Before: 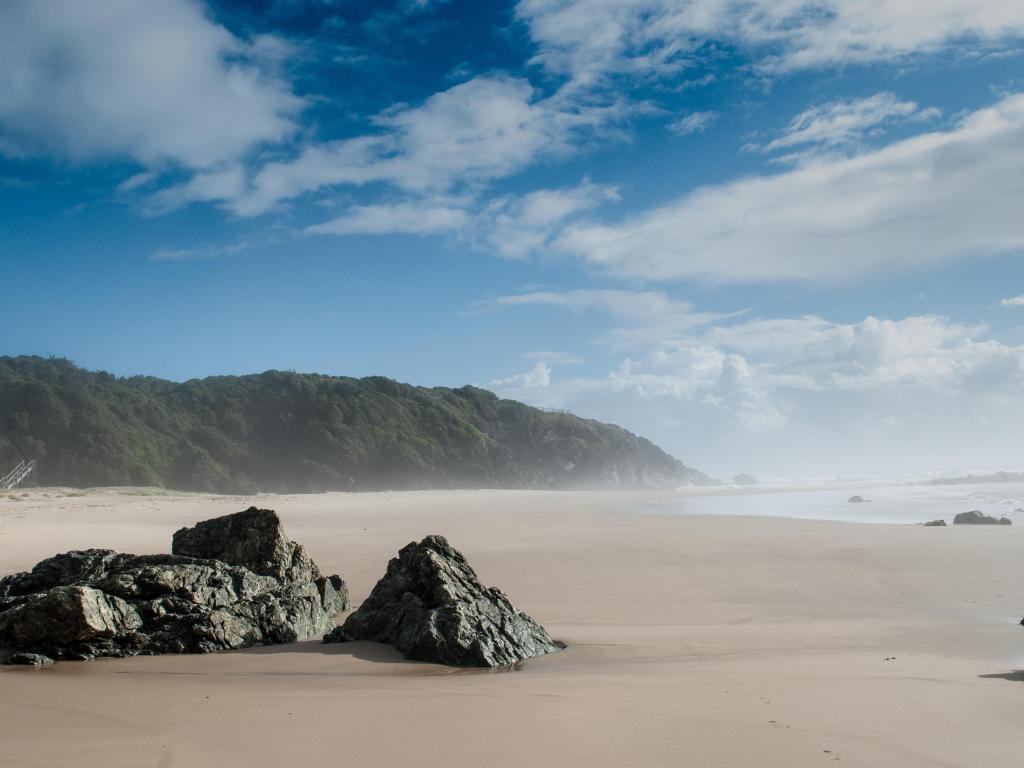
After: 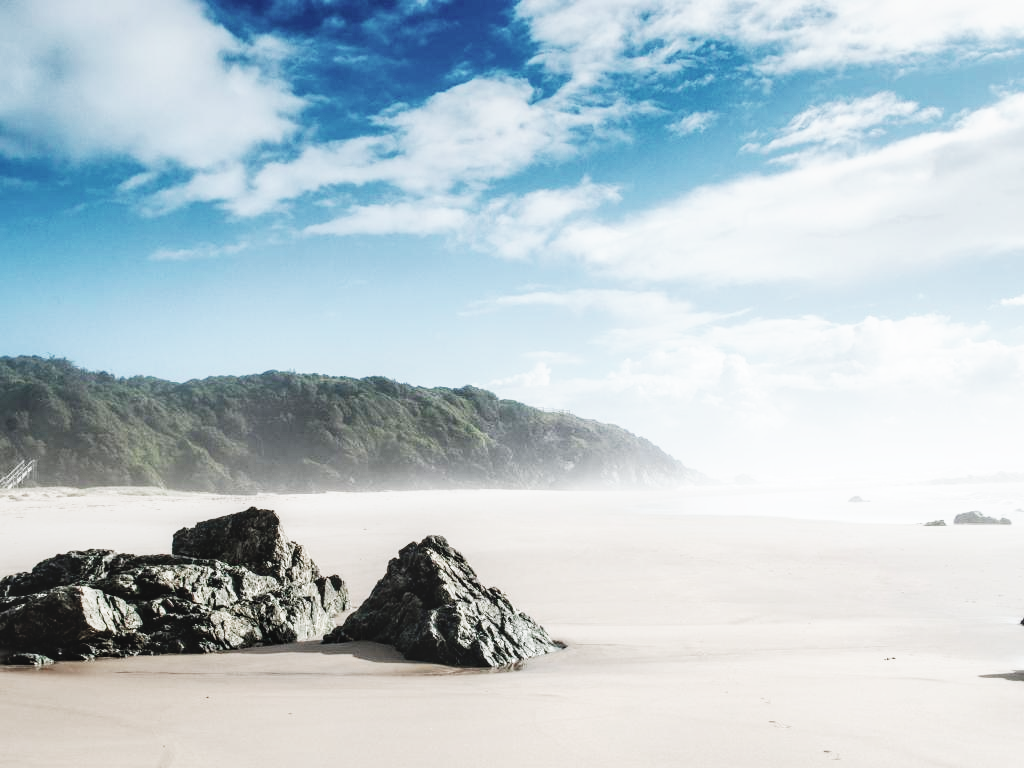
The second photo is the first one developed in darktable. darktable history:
local contrast: detail 115%
base curve: curves: ch0 [(0, 0) (0.007, 0.004) (0.027, 0.03) (0.046, 0.07) (0.207, 0.54) (0.442, 0.872) (0.673, 0.972) (1, 1)], preserve colors none
color zones: curves: ch0 [(0, 0.559) (0.153, 0.551) (0.229, 0.5) (0.429, 0.5) (0.571, 0.5) (0.714, 0.5) (0.857, 0.5) (1, 0.559)]; ch1 [(0, 0.417) (0.112, 0.336) (0.213, 0.26) (0.429, 0.34) (0.571, 0.35) (0.683, 0.331) (0.857, 0.344) (1, 0.417)]
